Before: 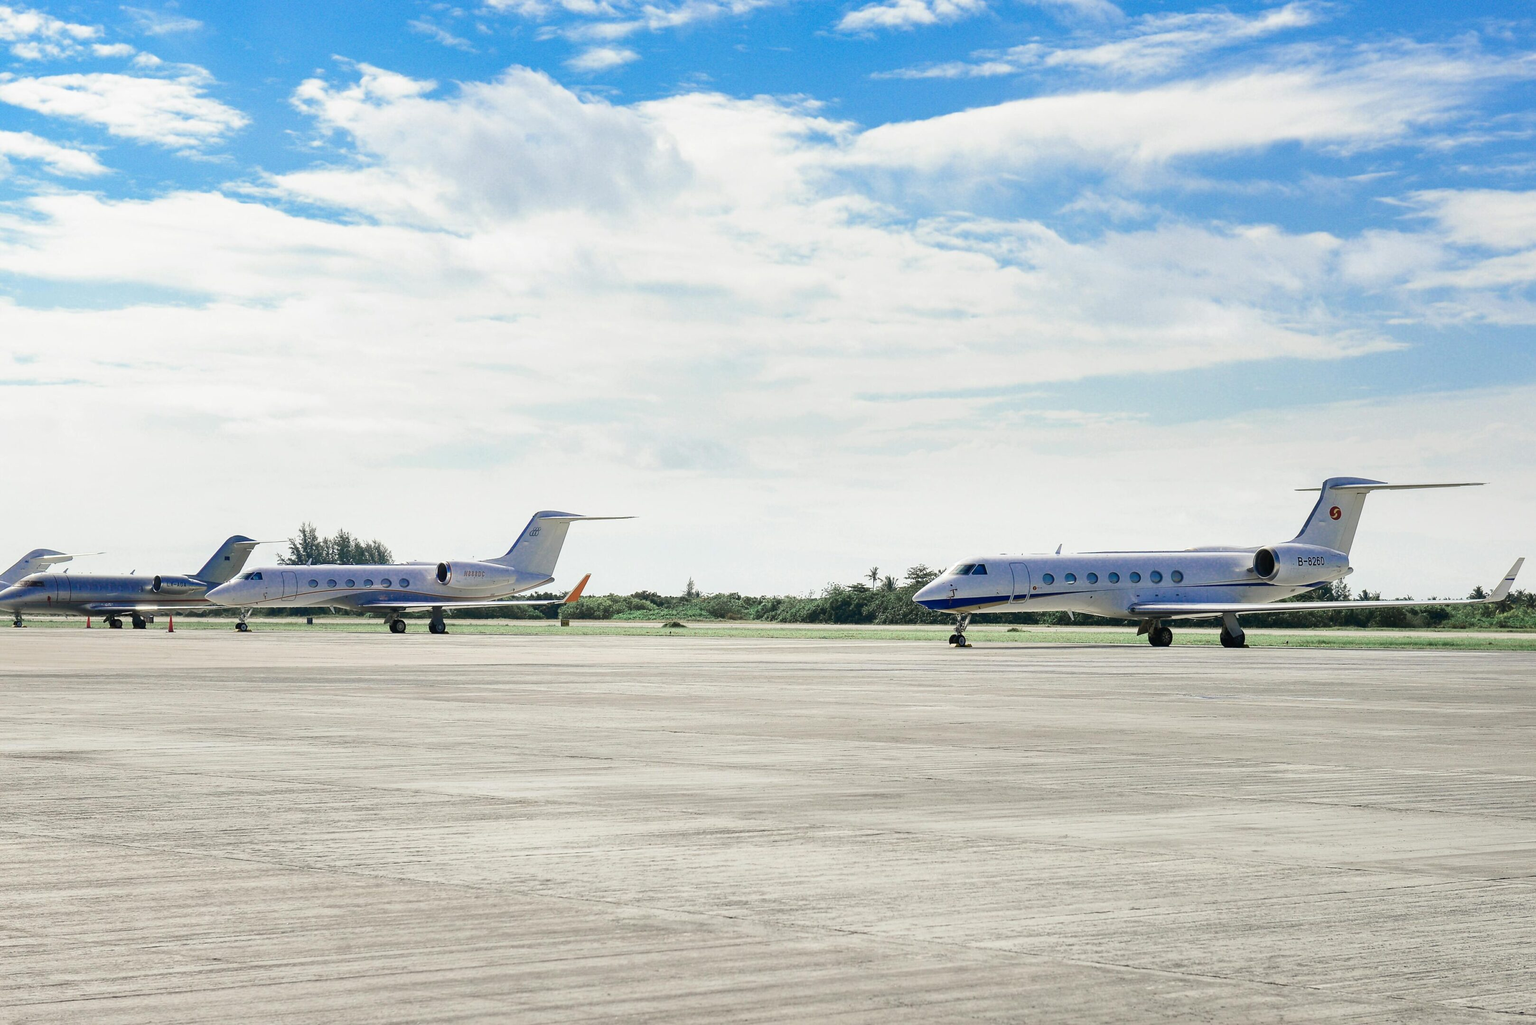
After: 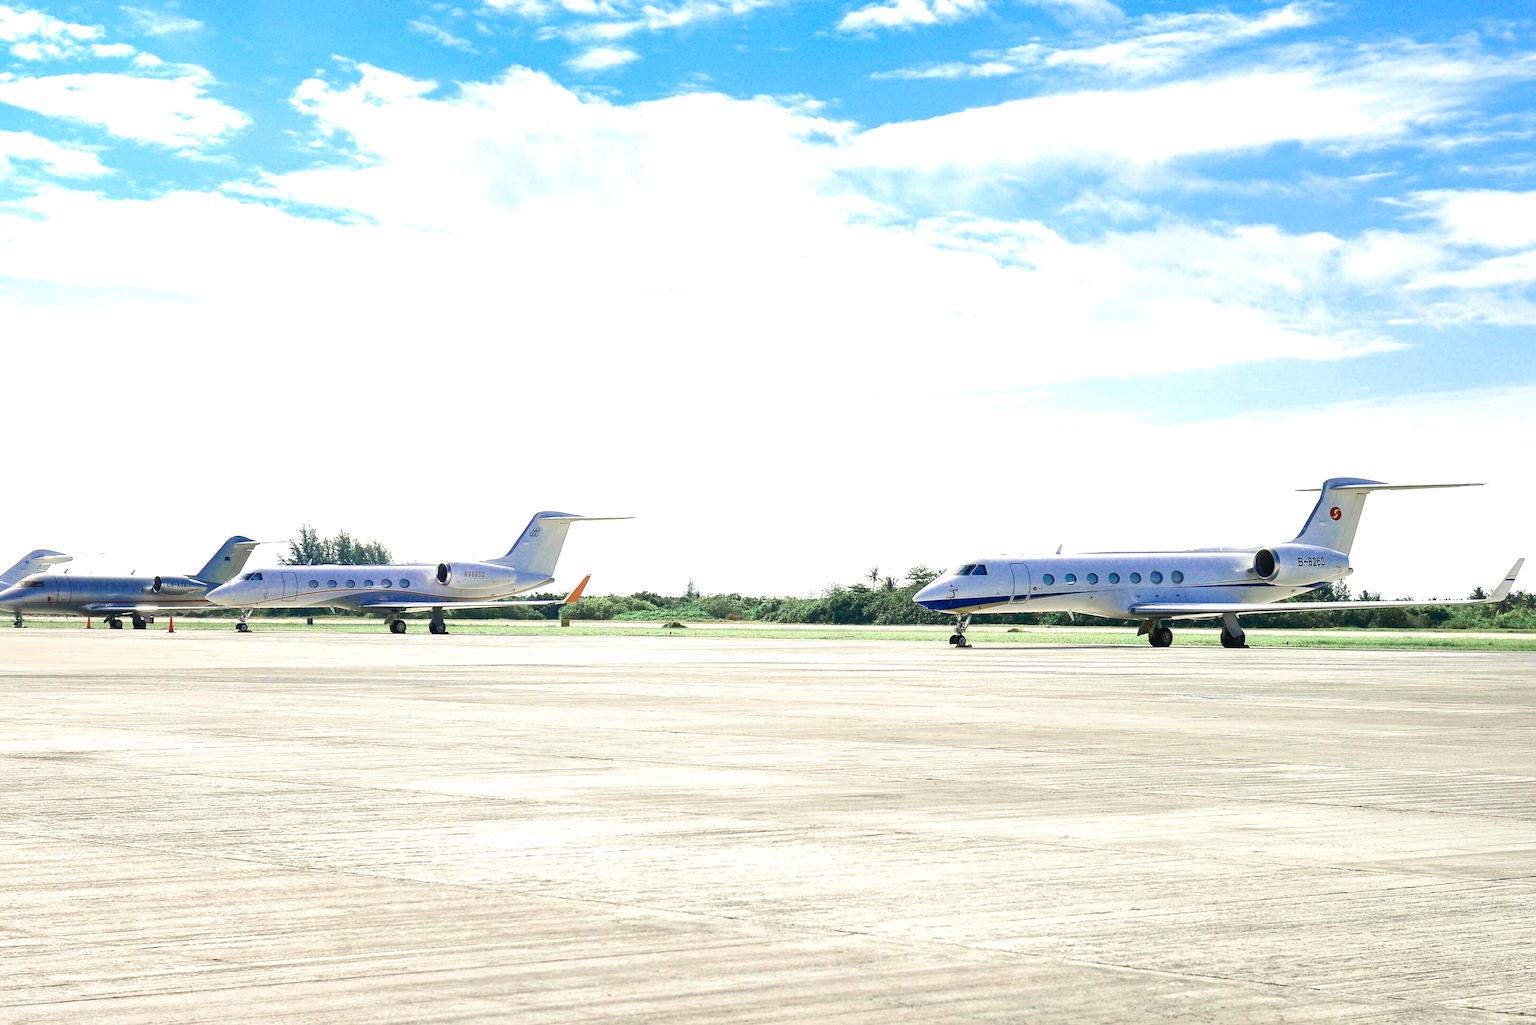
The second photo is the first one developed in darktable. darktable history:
exposure: exposure 0.661 EV, compensate highlight preservation false
velvia: on, module defaults
